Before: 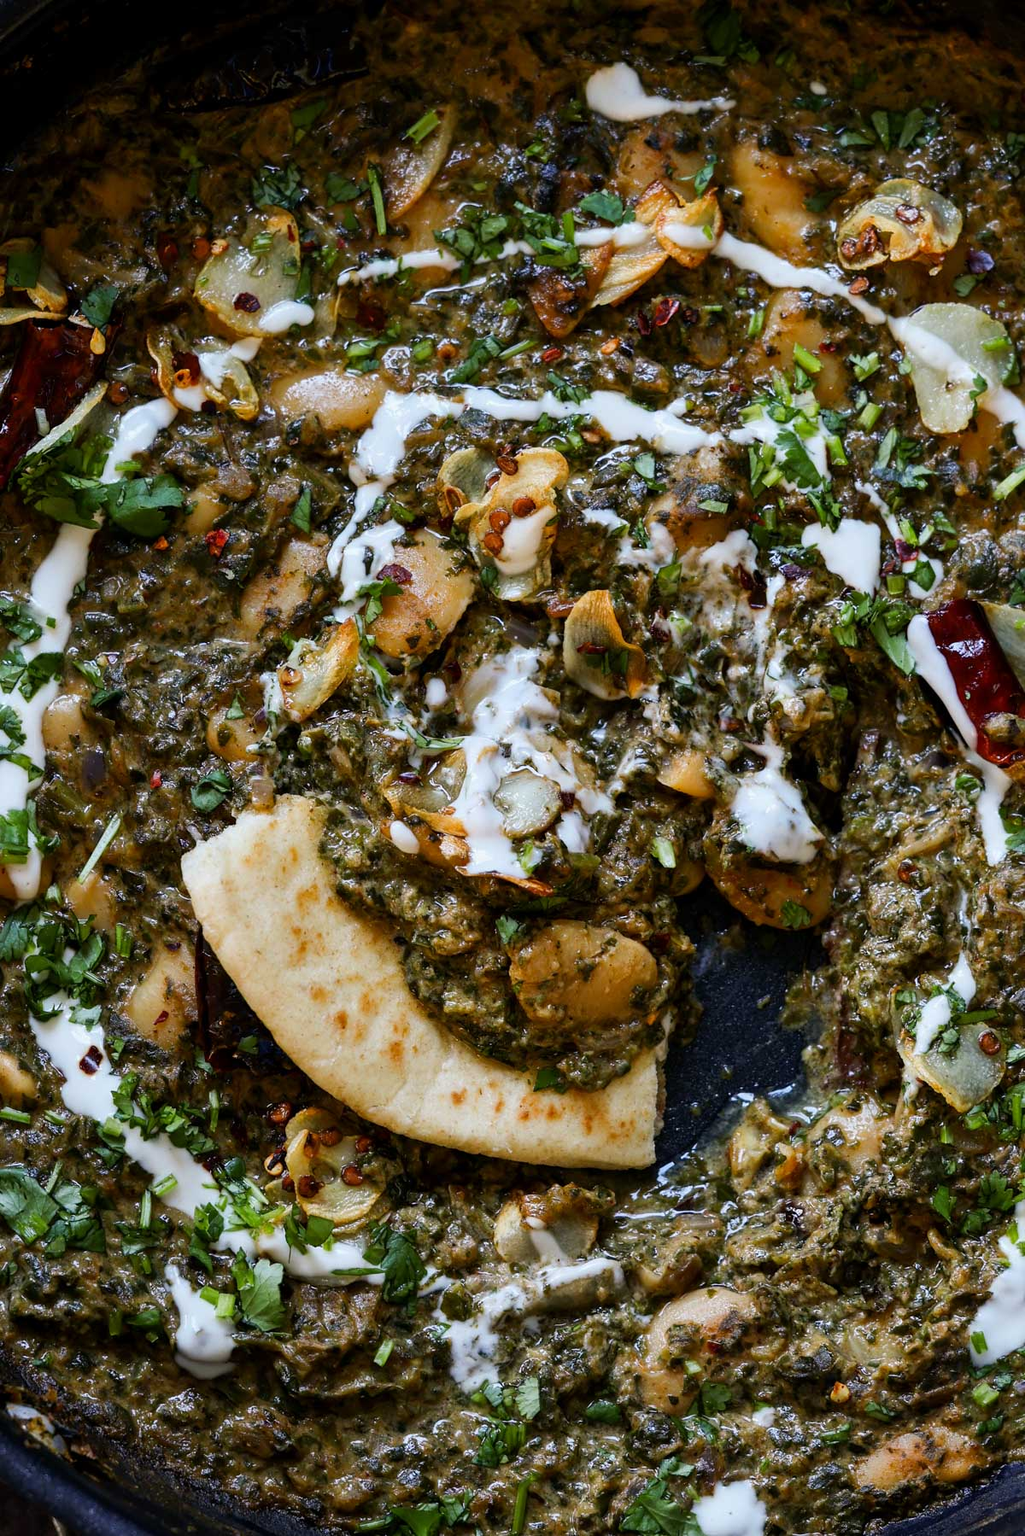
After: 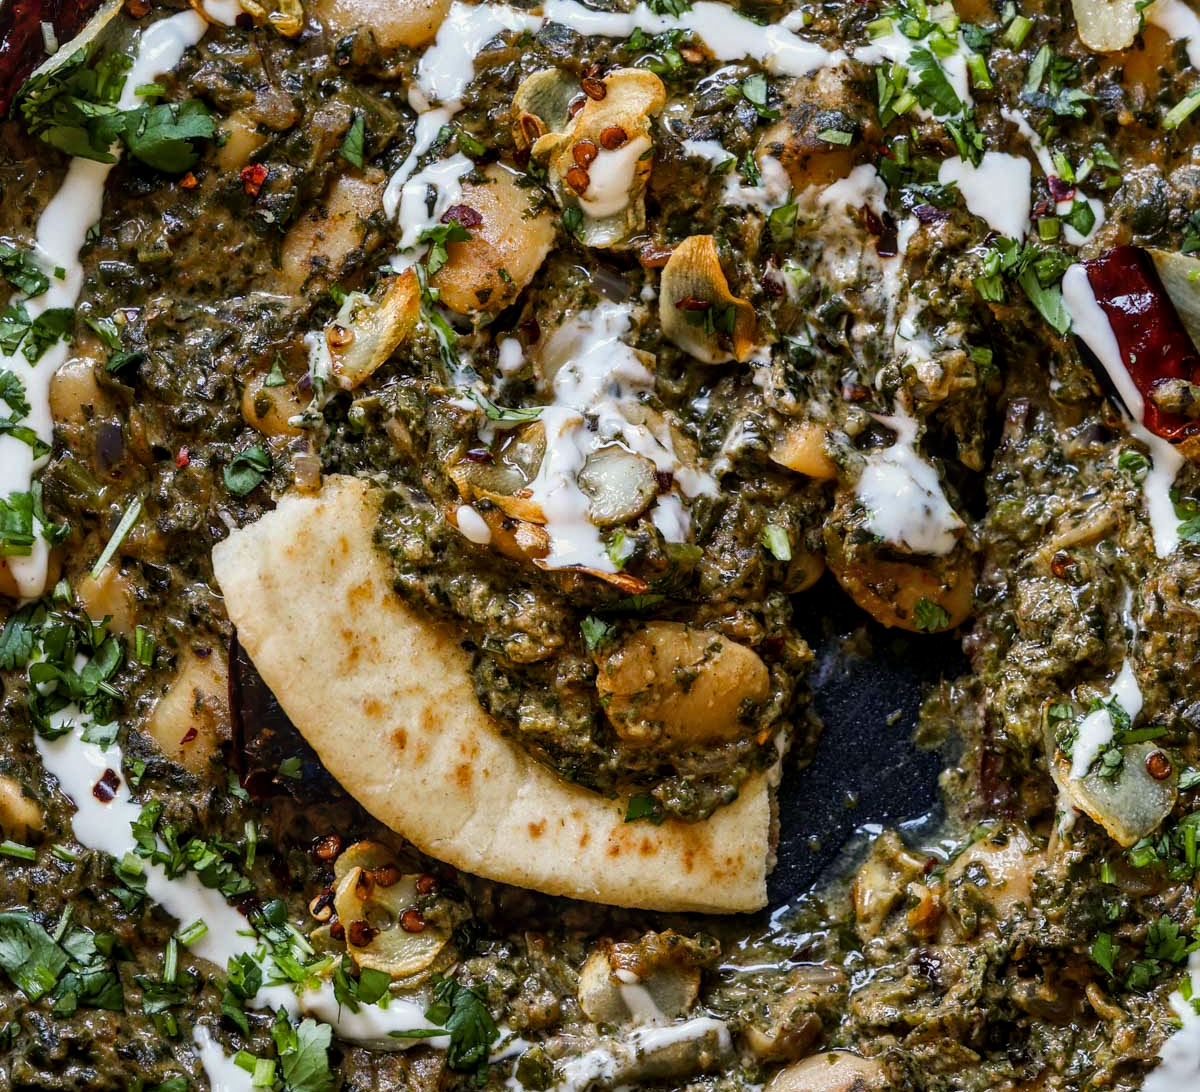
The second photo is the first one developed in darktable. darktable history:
crop and rotate: top 25.357%, bottom 13.942%
color calibration: x 0.334, y 0.349, temperature 5426 K
local contrast: on, module defaults
